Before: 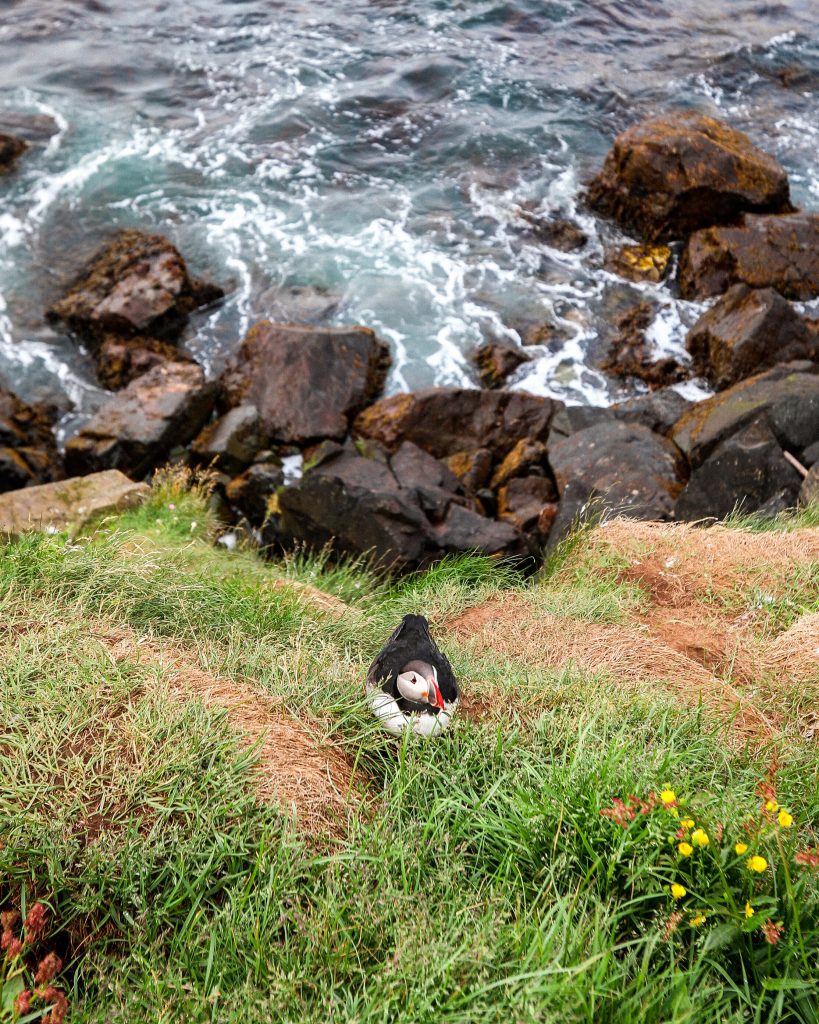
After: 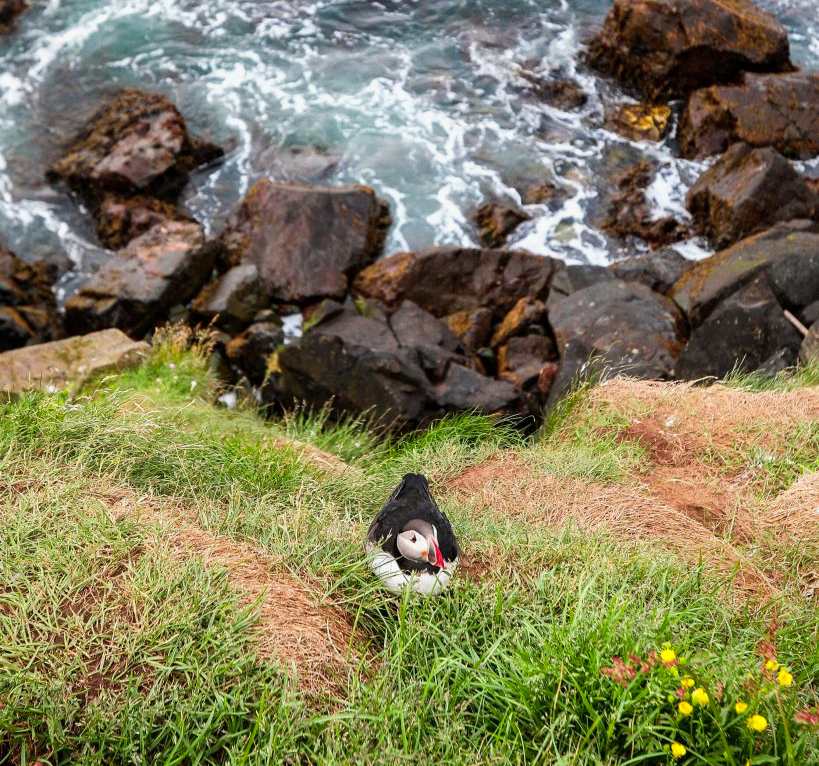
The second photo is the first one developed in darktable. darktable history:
color calibration: output R [0.994, 0.059, -0.119, 0], output G [-0.036, 1.09, -0.119, 0], output B [0.078, -0.108, 0.961, 0], illuminant same as pipeline (D50), adaptation none (bypass), x 0.333, y 0.333, temperature 5012.68 K
crop: top 13.782%, bottom 11.332%
